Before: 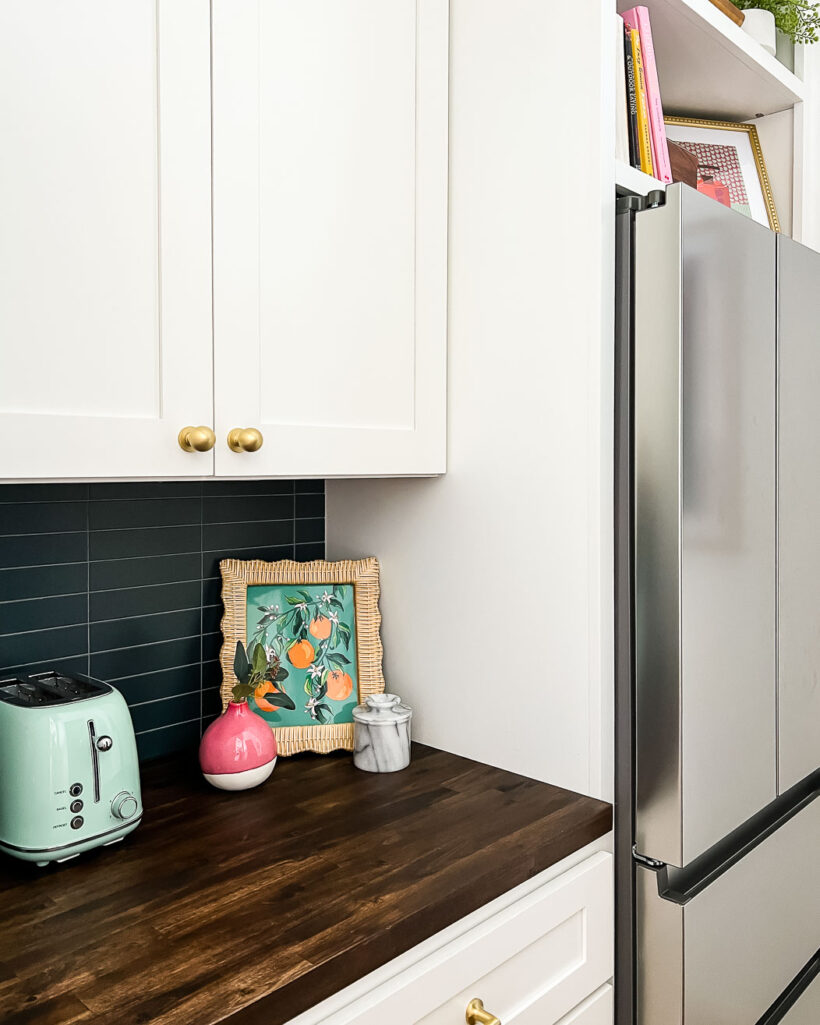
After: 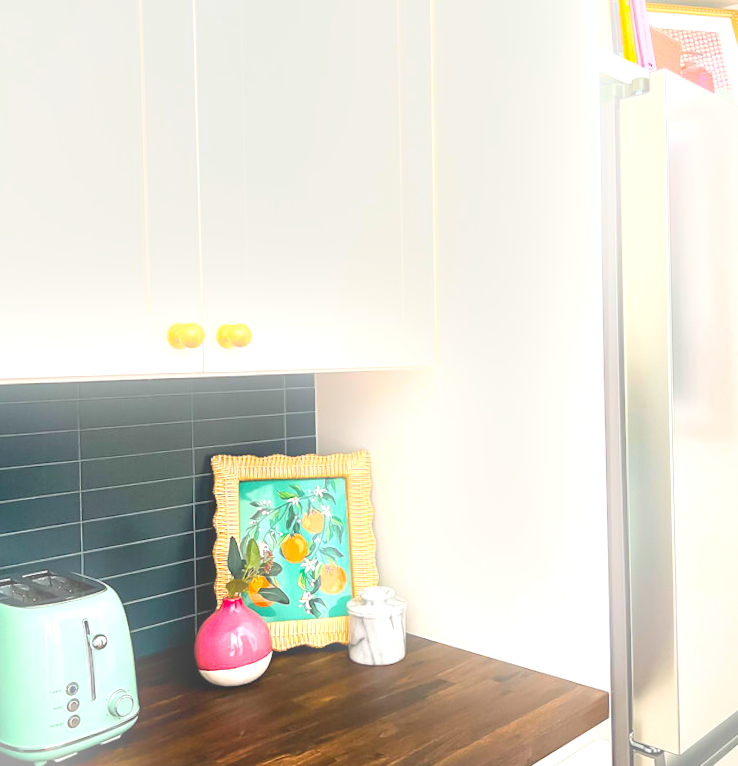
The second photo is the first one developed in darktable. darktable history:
rotate and perspective: rotation -1.17°, automatic cropping off
contrast brightness saturation: contrast -0.19, saturation 0.19
crop and rotate: left 2.425%, top 11.305%, right 9.6%, bottom 15.08%
exposure: black level correction 0, exposure 1.388 EV, compensate exposure bias true, compensate highlight preservation false
bloom: size 13.65%, threshold 98.39%, strength 4.82%
